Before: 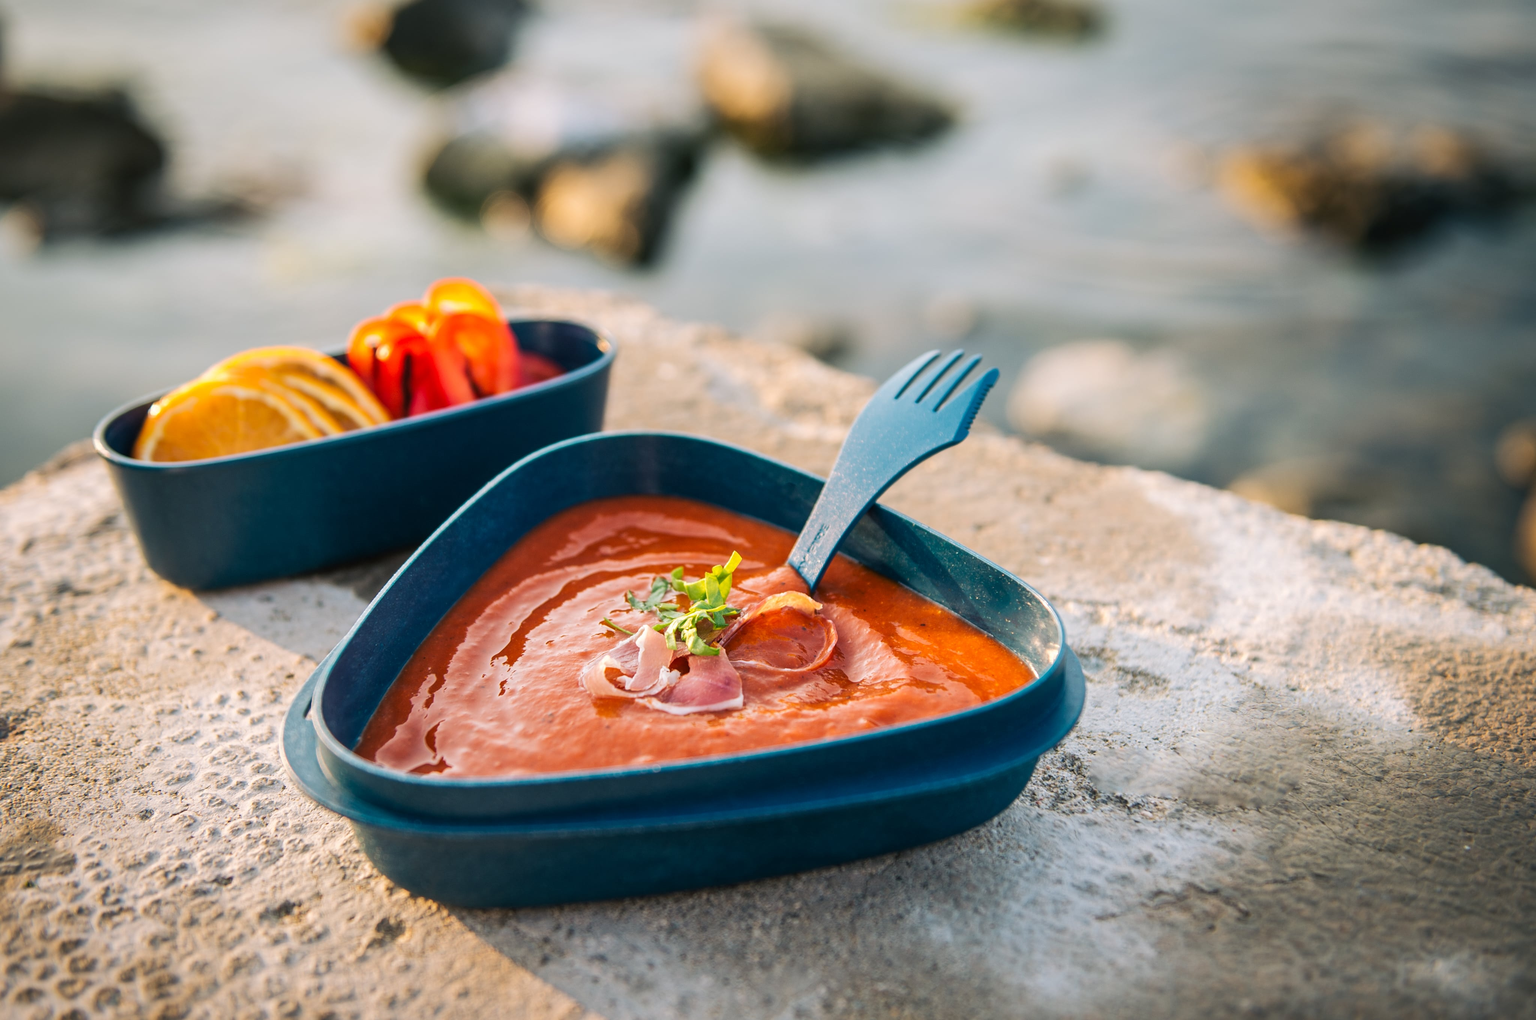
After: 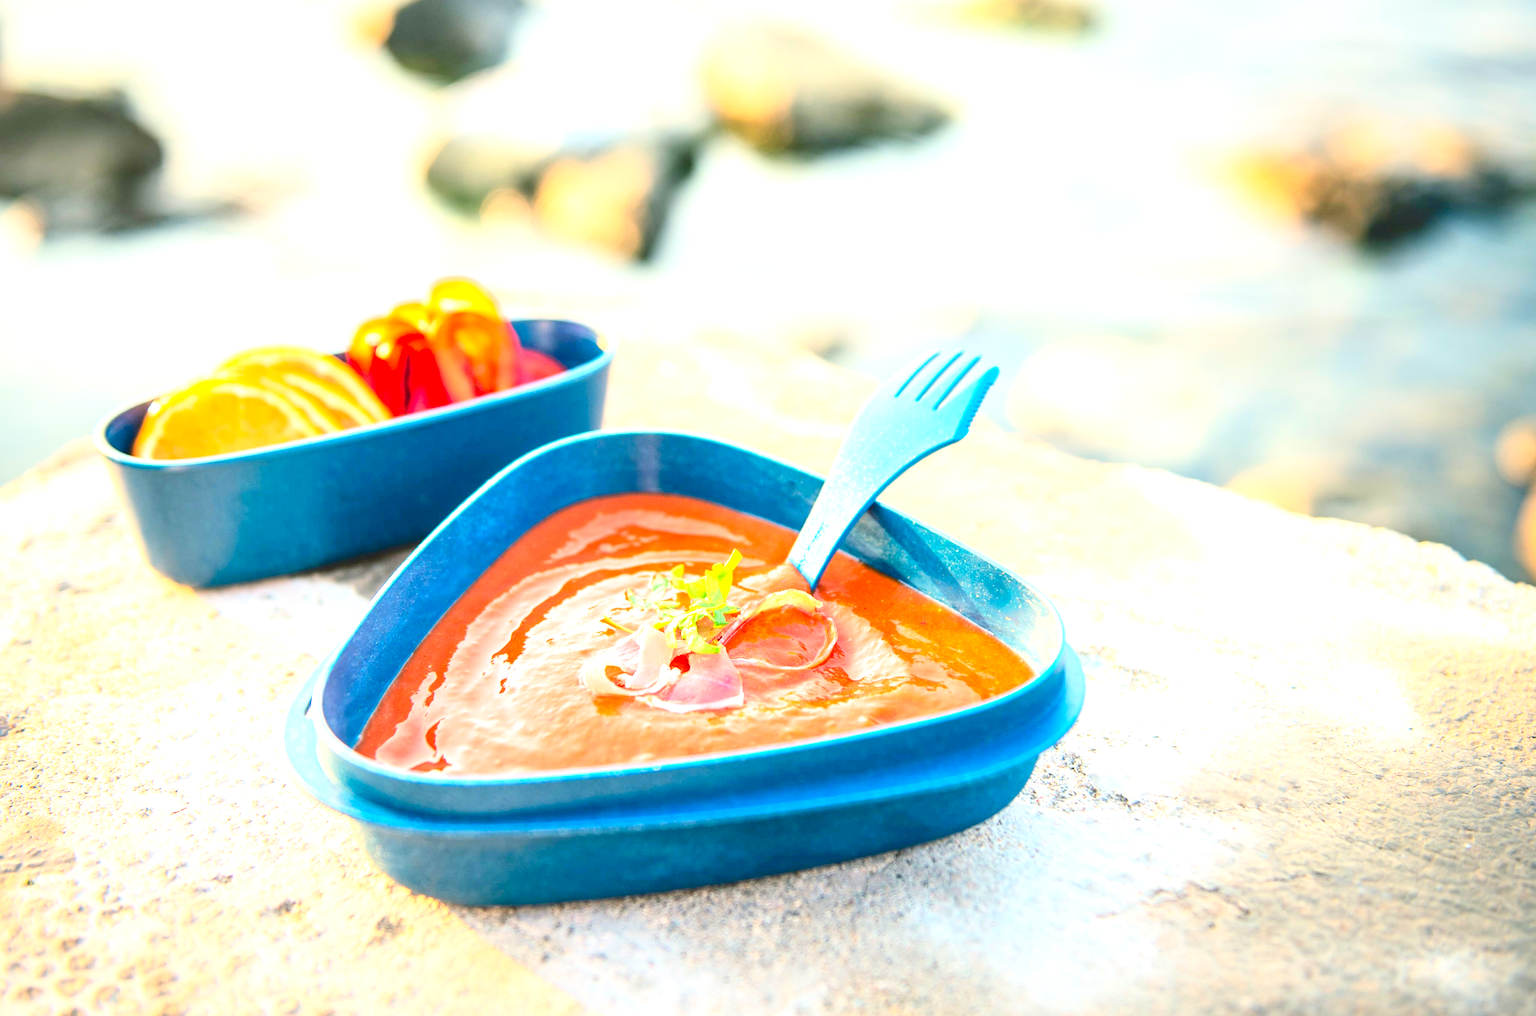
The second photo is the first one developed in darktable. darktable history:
crop: top 0.231%, bottom 0.126%
tone equalizer: -7 EV 0.158 EV, -6 EV 0.639 EV, -5 EV 1.13 EV, -4 EV 1.31 EV, -3 EV 1.14 EV, -2 EV 0.6 EV, -1 EV 0.158 EV, edges refinement/feathering 500, mask exposure compensation -1.57 EV, preserve details no
exposure: black level correction 0, exposure 0.2 EV, compensate exposure bias true, compensate highlight preservation false
levels: white 99.96%, levels [0.008, 0.318, 0.836]
